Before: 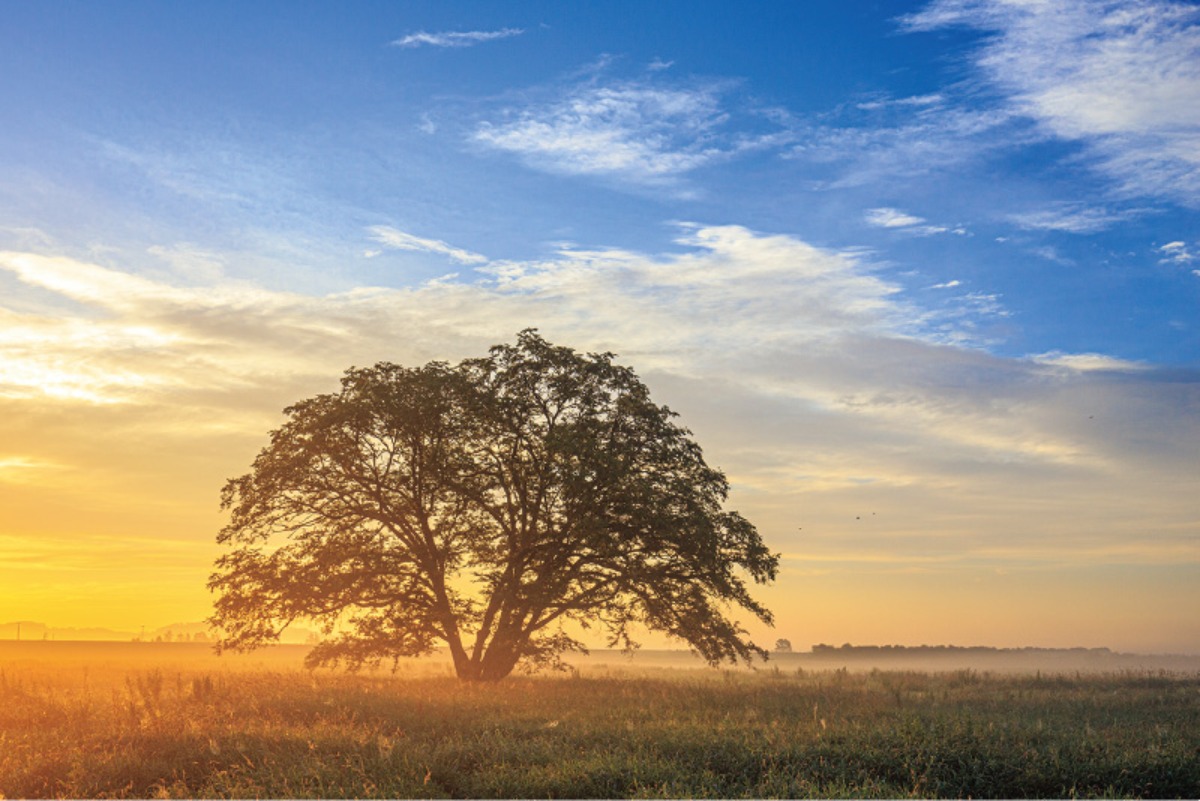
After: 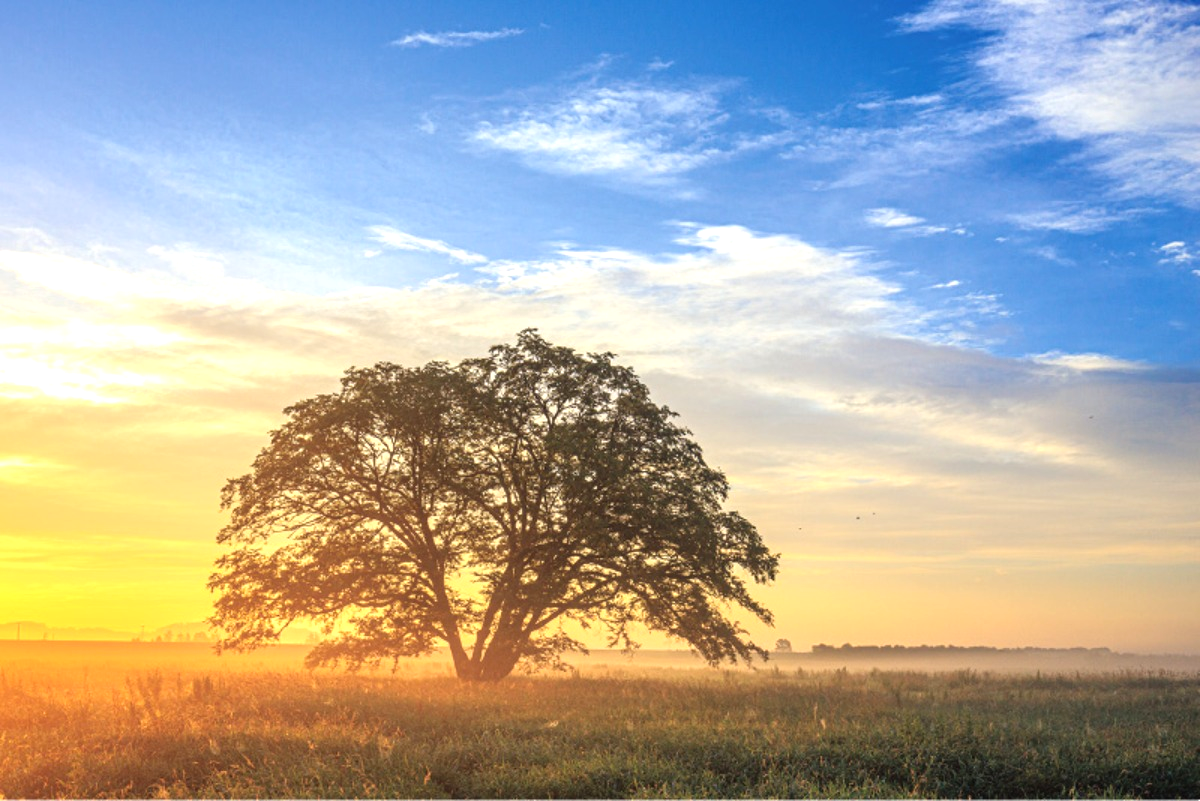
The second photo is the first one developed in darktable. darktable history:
color balance rgb: on, module defaults
exposure: black level correction 0, exposure 0.5 EV, compensate highlight preservation false
tone equalizer: on, module defaults
